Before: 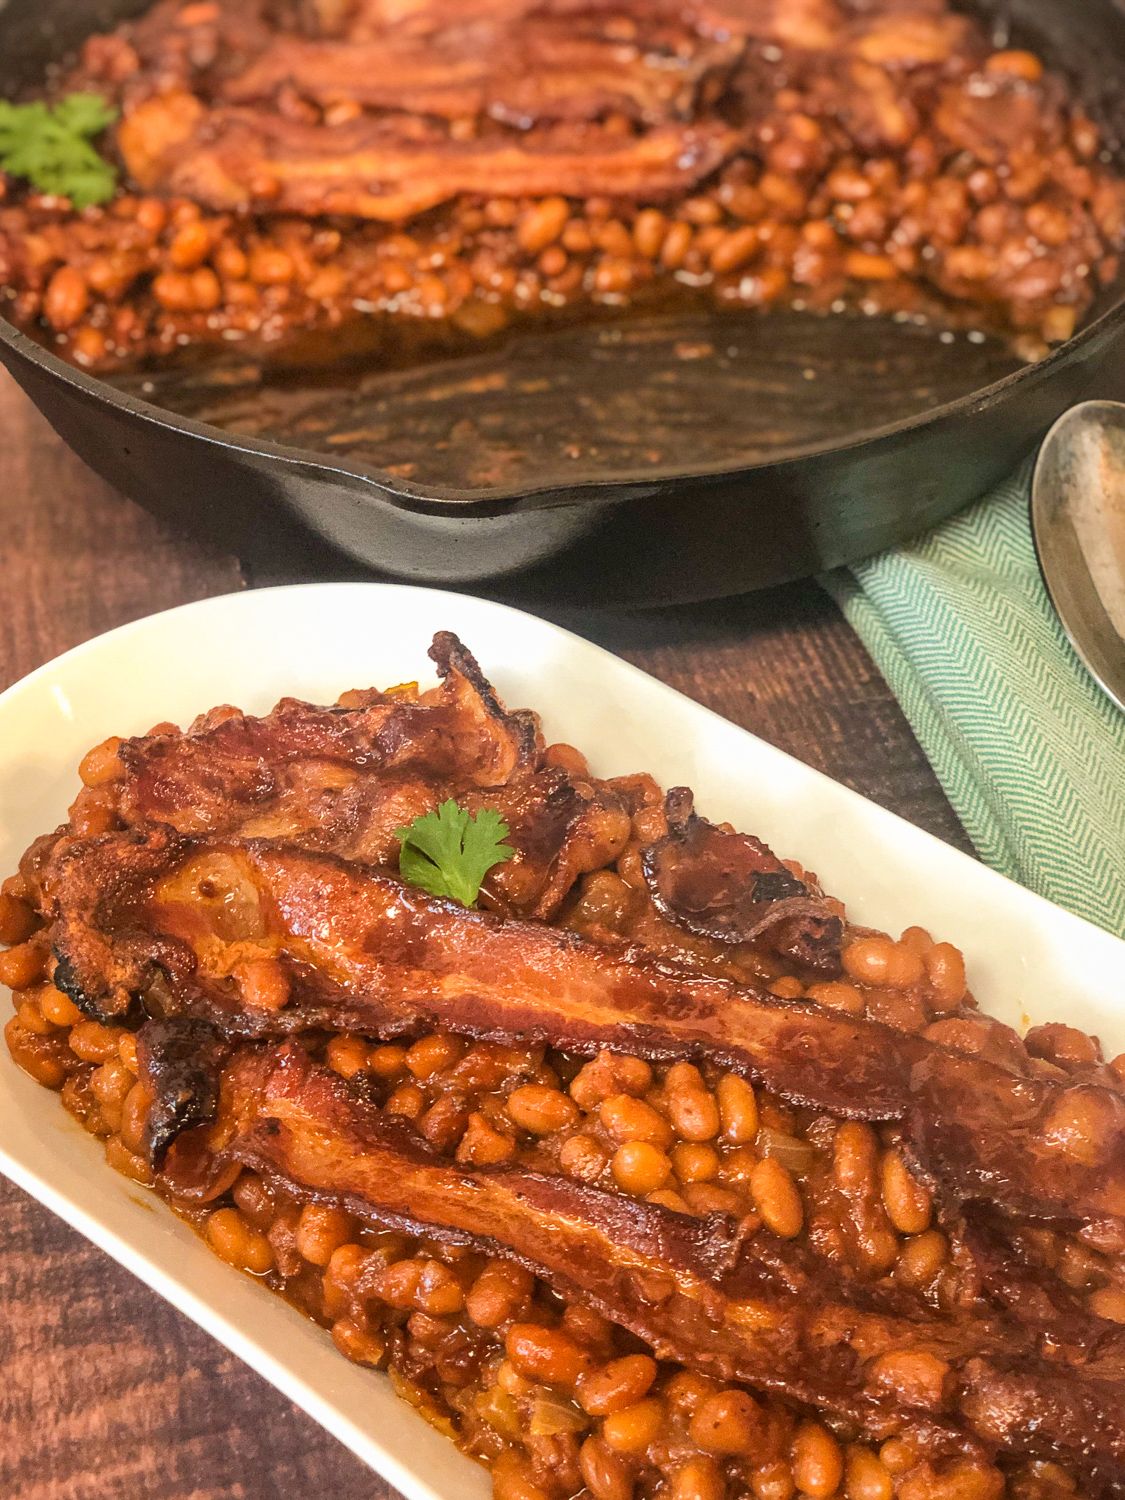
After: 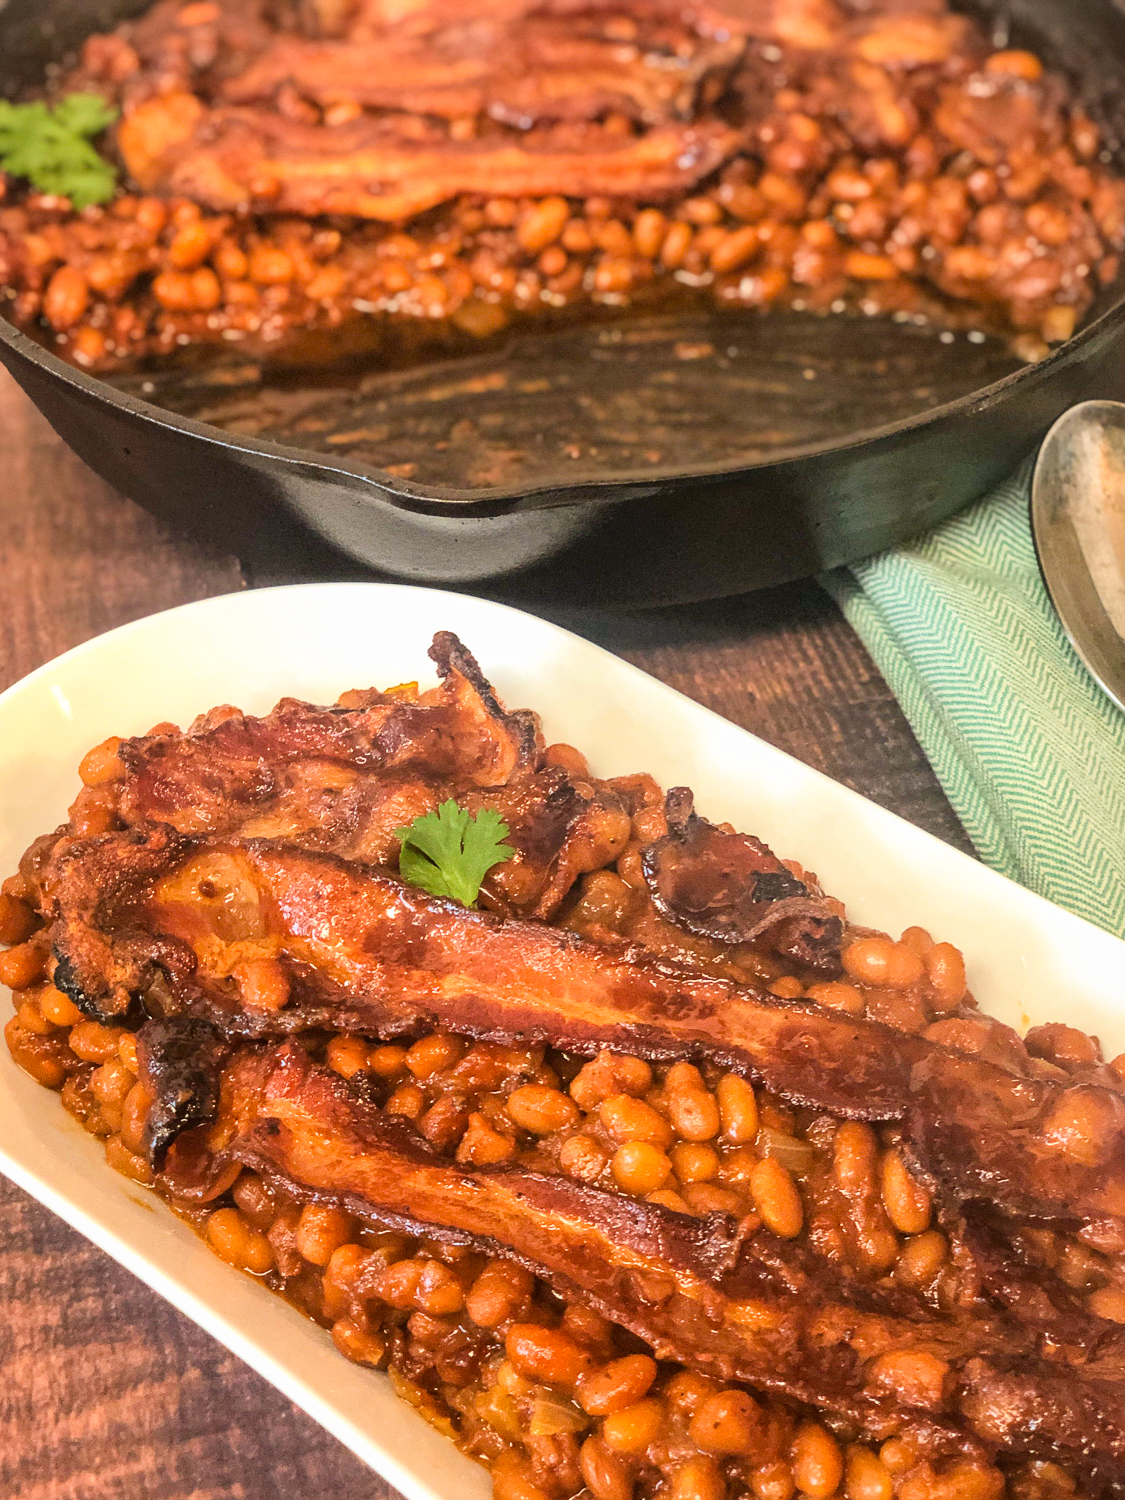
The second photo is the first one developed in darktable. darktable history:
base curve: curves: ch0 [(0, 0) (0.472, 0.455) (1, 1)], preserve colors none
tone curve: curves: ch0 [(0, 0) (0.003, 0.019) (0.011, 0.019) (0.025, 0.026) (0.044, 0.043) (0.069, 0.066) (0.1, 0.095) (0.136, 0.133) (0.177, 0.181) (0.224, 0.233) (0.277, 0.302) (0.335, 0.375) (0.399, 0.452) (0.468, 0.532) (0.543, 0.609) (0.623, 0.695) (0.709, 0.775) (0.801, 0.865) (0.898, 0.932) (1, 1)], color space Lab, linked channels
